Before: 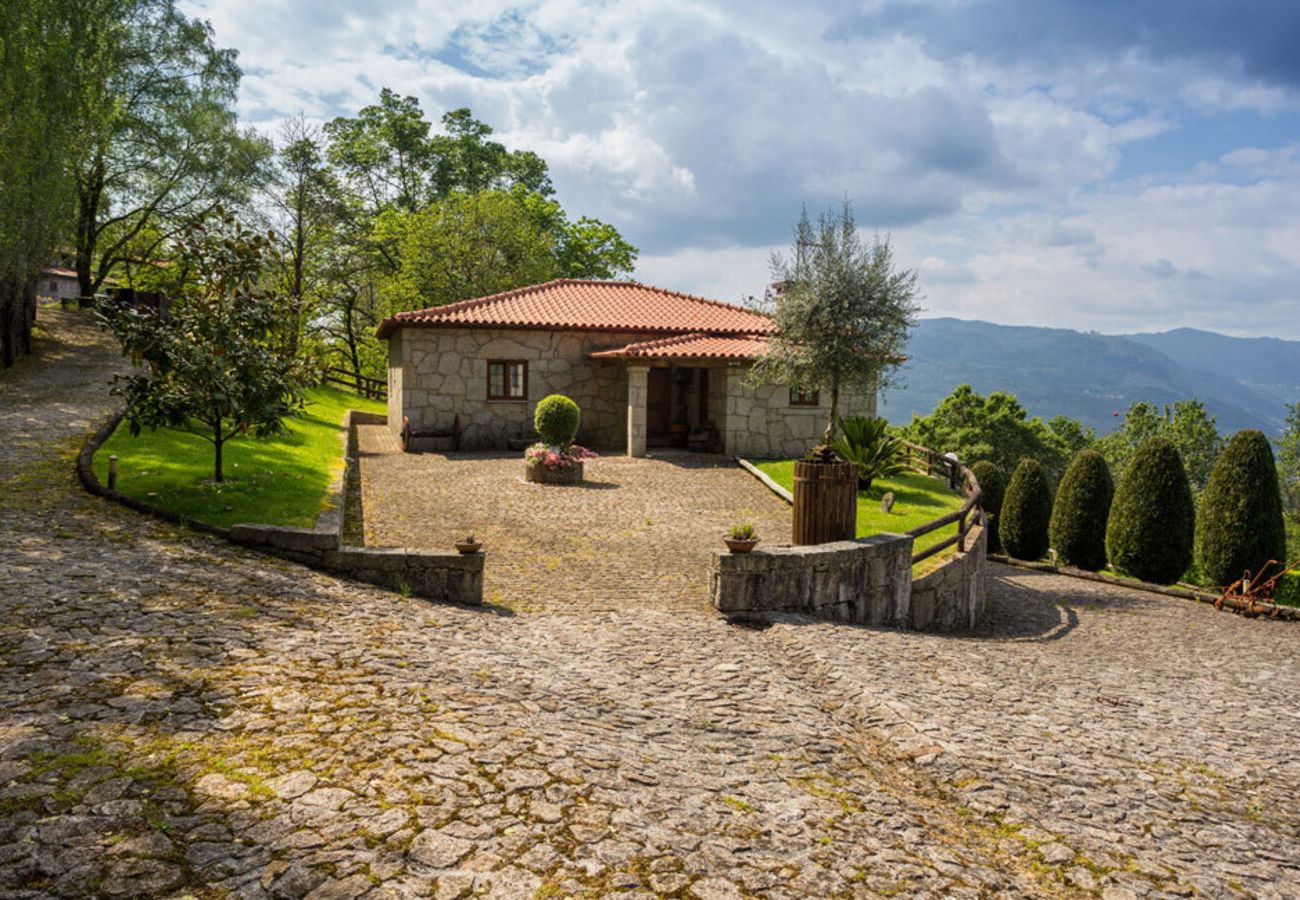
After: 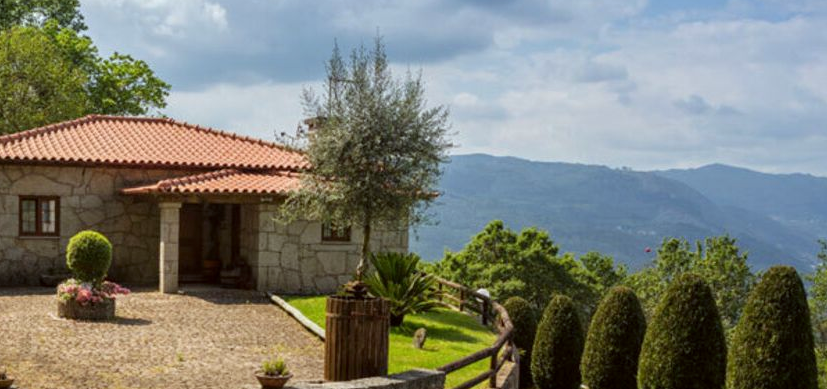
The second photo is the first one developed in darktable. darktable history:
crop: left 36.005%, top 18.293%, right 0.31%, bottom 38.444%
color correction: highlights a* -2.73, highlights b* -2.09, shadows a* 2.41, shadows b* 2.73
